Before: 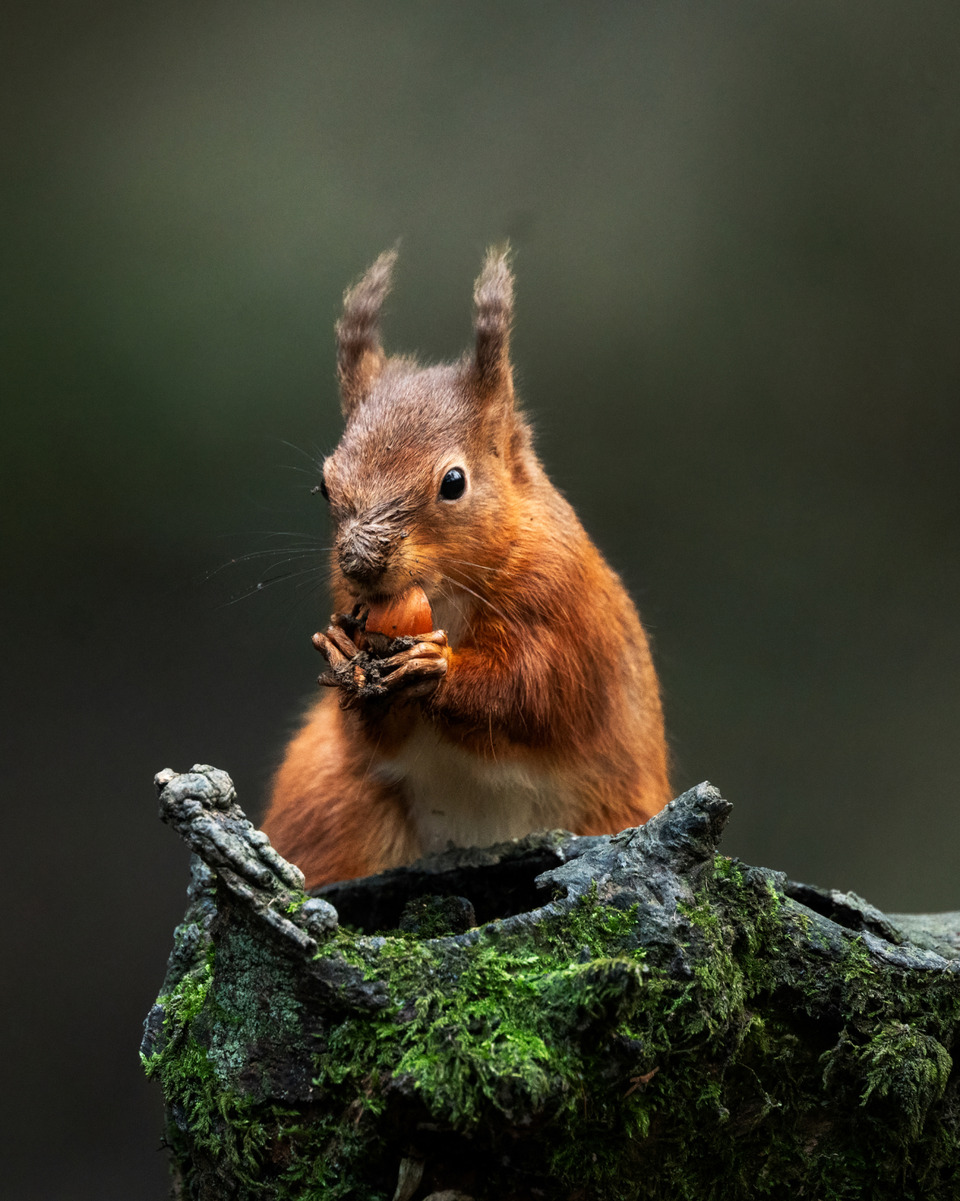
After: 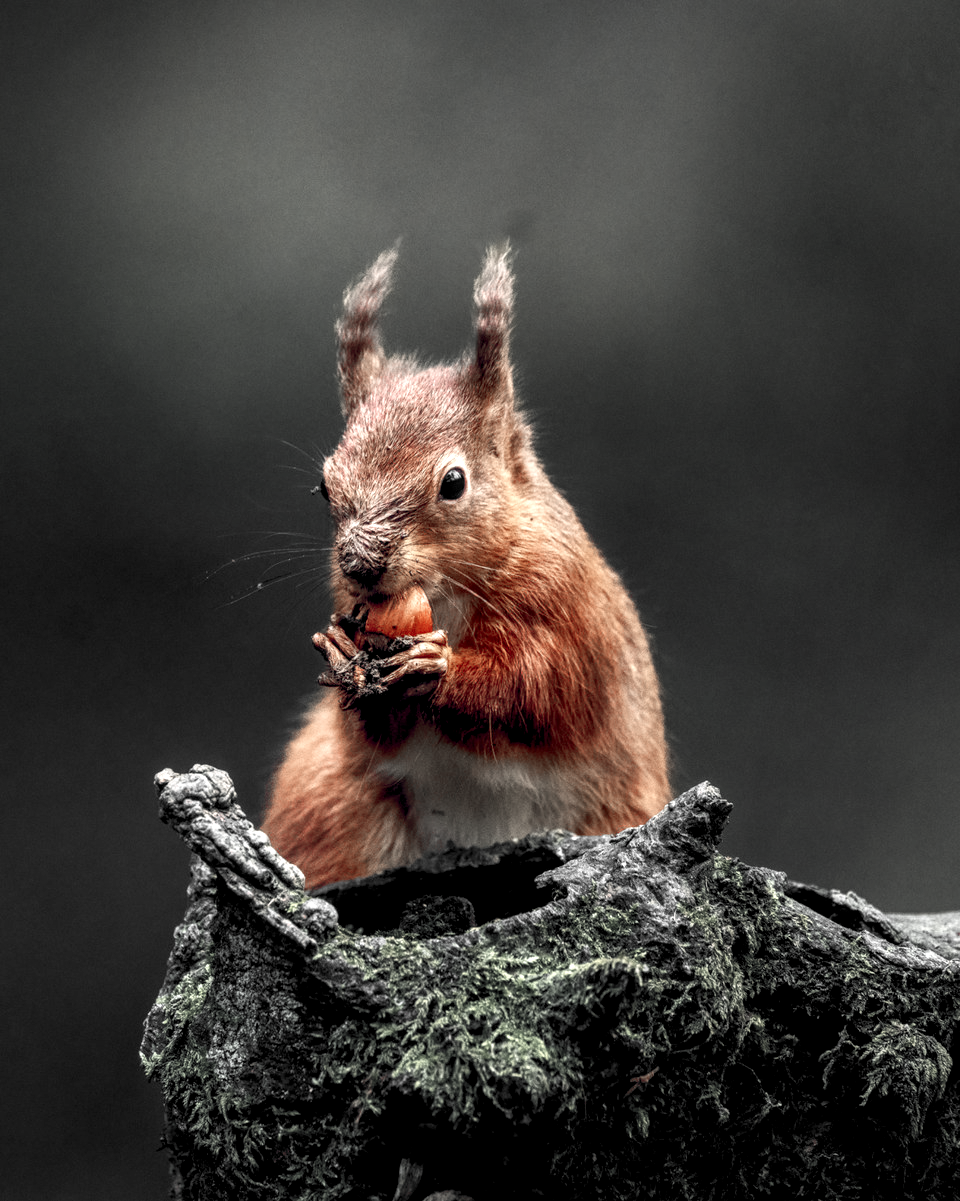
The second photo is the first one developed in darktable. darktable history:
local contrast: highlights 60%, shadows 60%, detail 160%
color balance rgb: shadows lift › hue 87.51°, highlights gain › chroma 1.62%, highlights gain › hue 55.1°, global offset › chroma 0.1%, global offset › hue 253.66°, linear chroma grading › global chroma 0.5%
color zones: curves: ch1 [(0, 0.831) (0.08, 0.771) (0.157, 0.268) (0.241, 0.207) (0.562, -0.005) (0.714, -0.013) (0.876, 0.01) (1, 0.831)]
